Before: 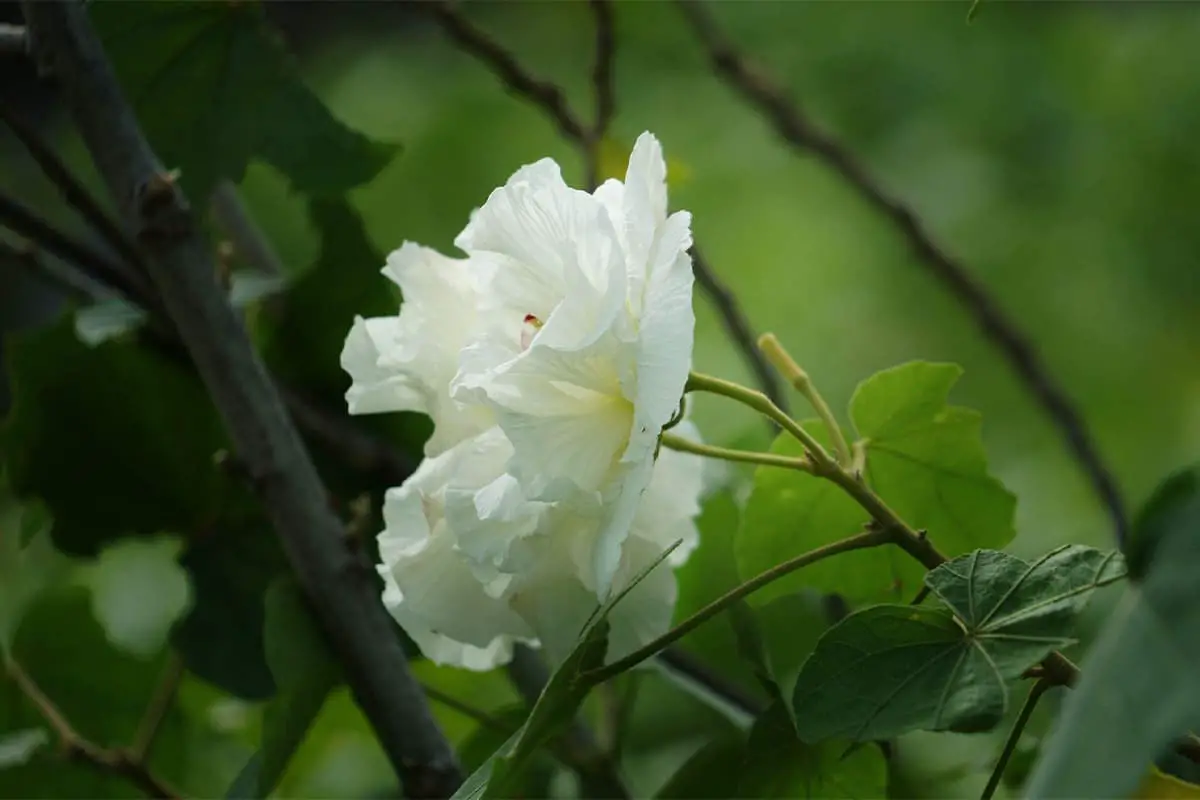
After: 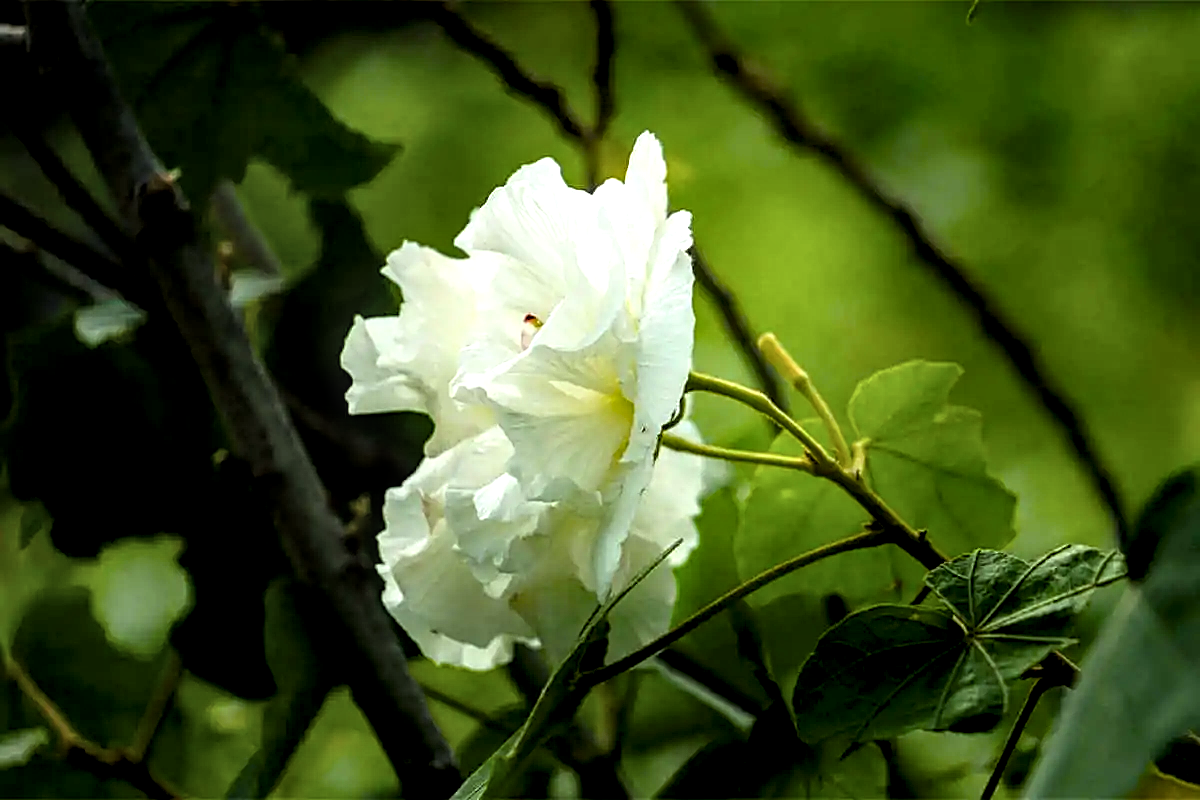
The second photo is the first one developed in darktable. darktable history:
sharpen: on, module defaults
filmic rgb: black relative exposure -8.01 EV, white relative exposure 2.47 EV, hardness 6.37
exposure: black level correction 0, exposure 0.199 EV, compensate highlight preservation false
local contrast: highlights 60%, shadows 61%, detail 160%
color balance rgb: power › chroma 0.69%, power › hue 60°, global offset › luminance -0.24%, perceptual saturation grading › global saturation 41.646%
